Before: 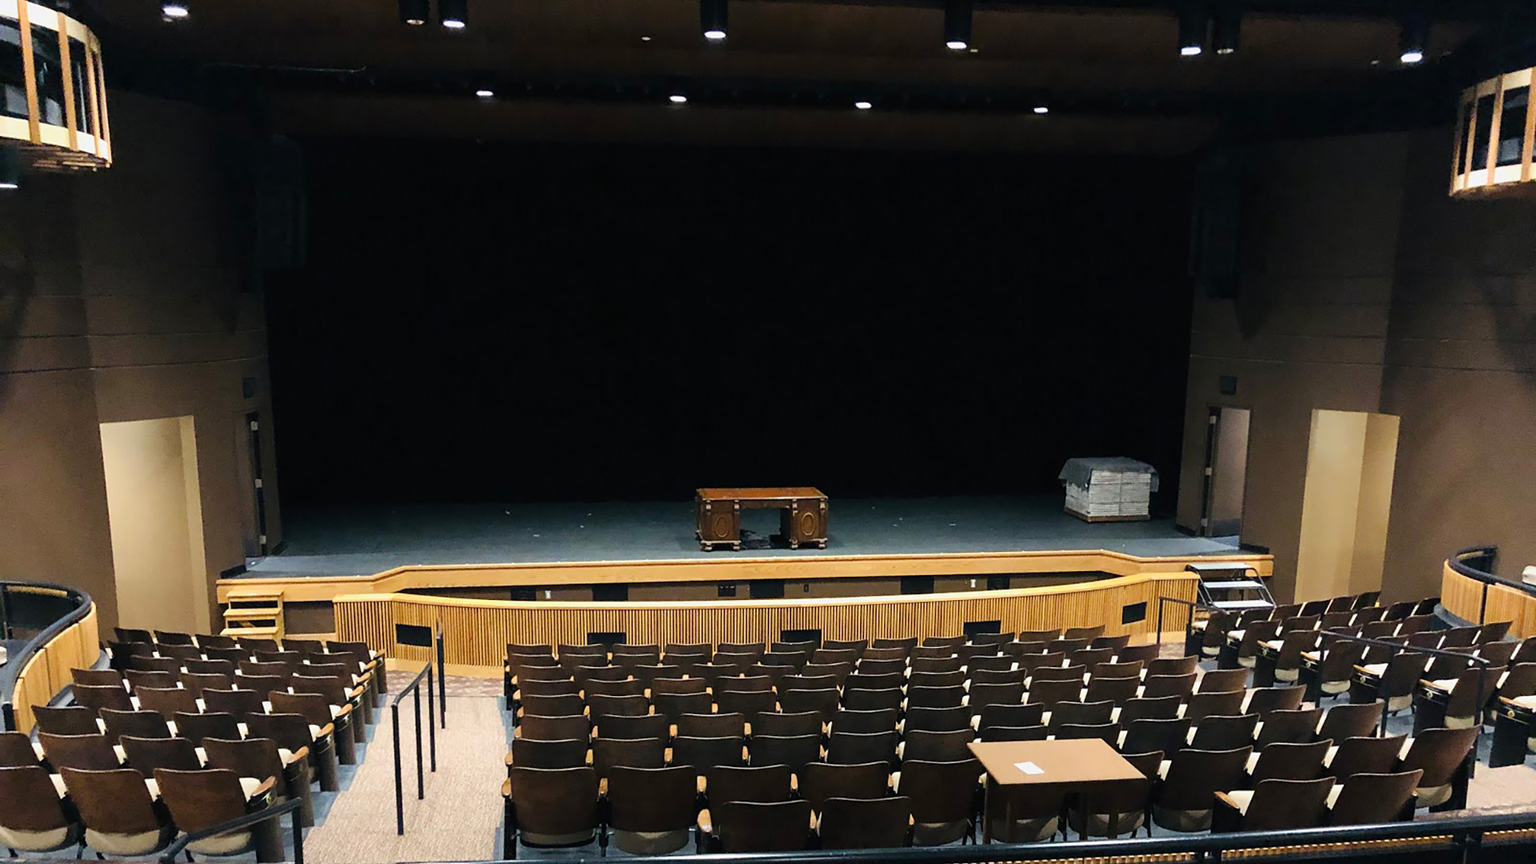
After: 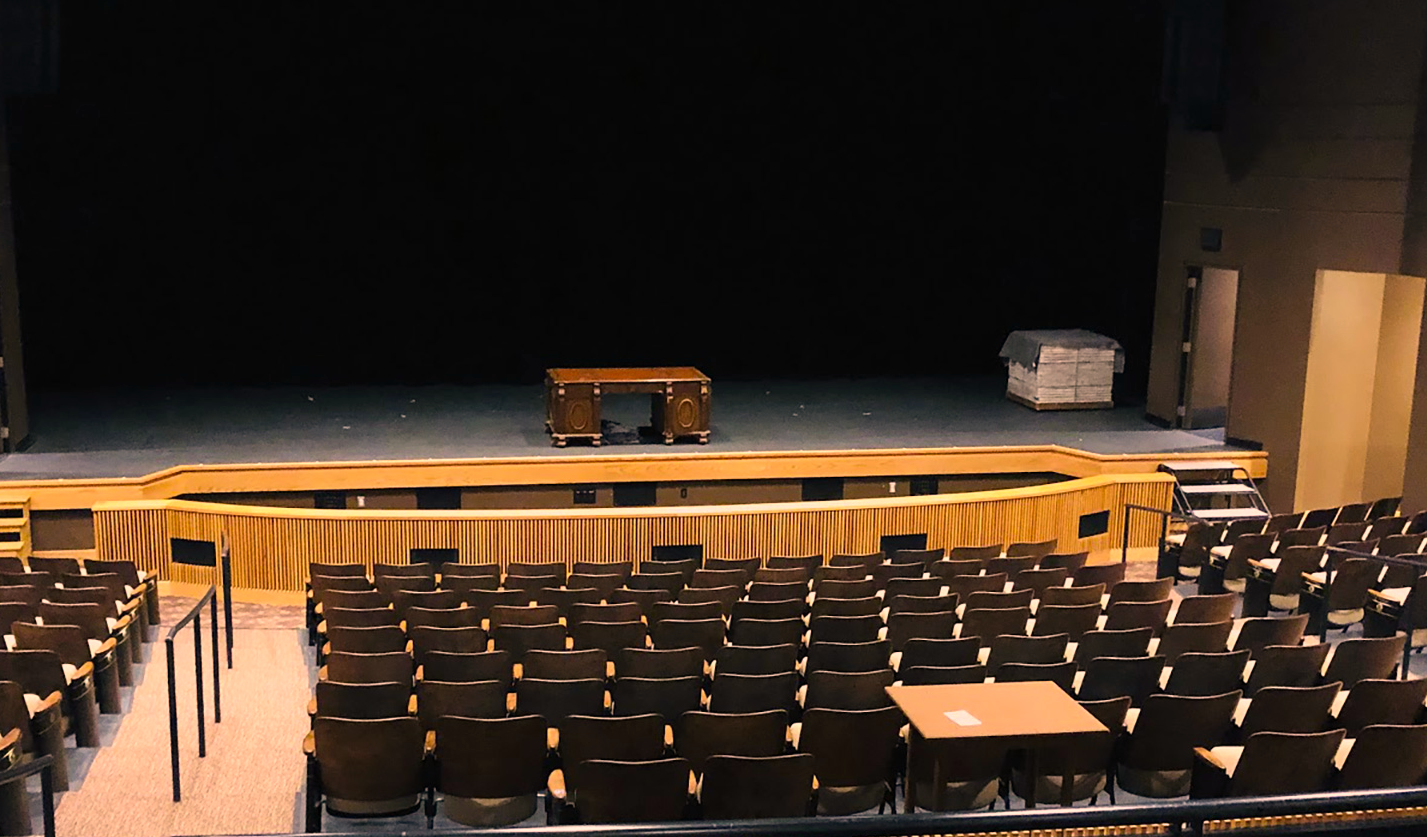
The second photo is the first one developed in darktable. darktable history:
crop: left 16.883%, top 22.457%, right 8.757%
color correction: highlights a* 20.54, highlights b* 19.72
